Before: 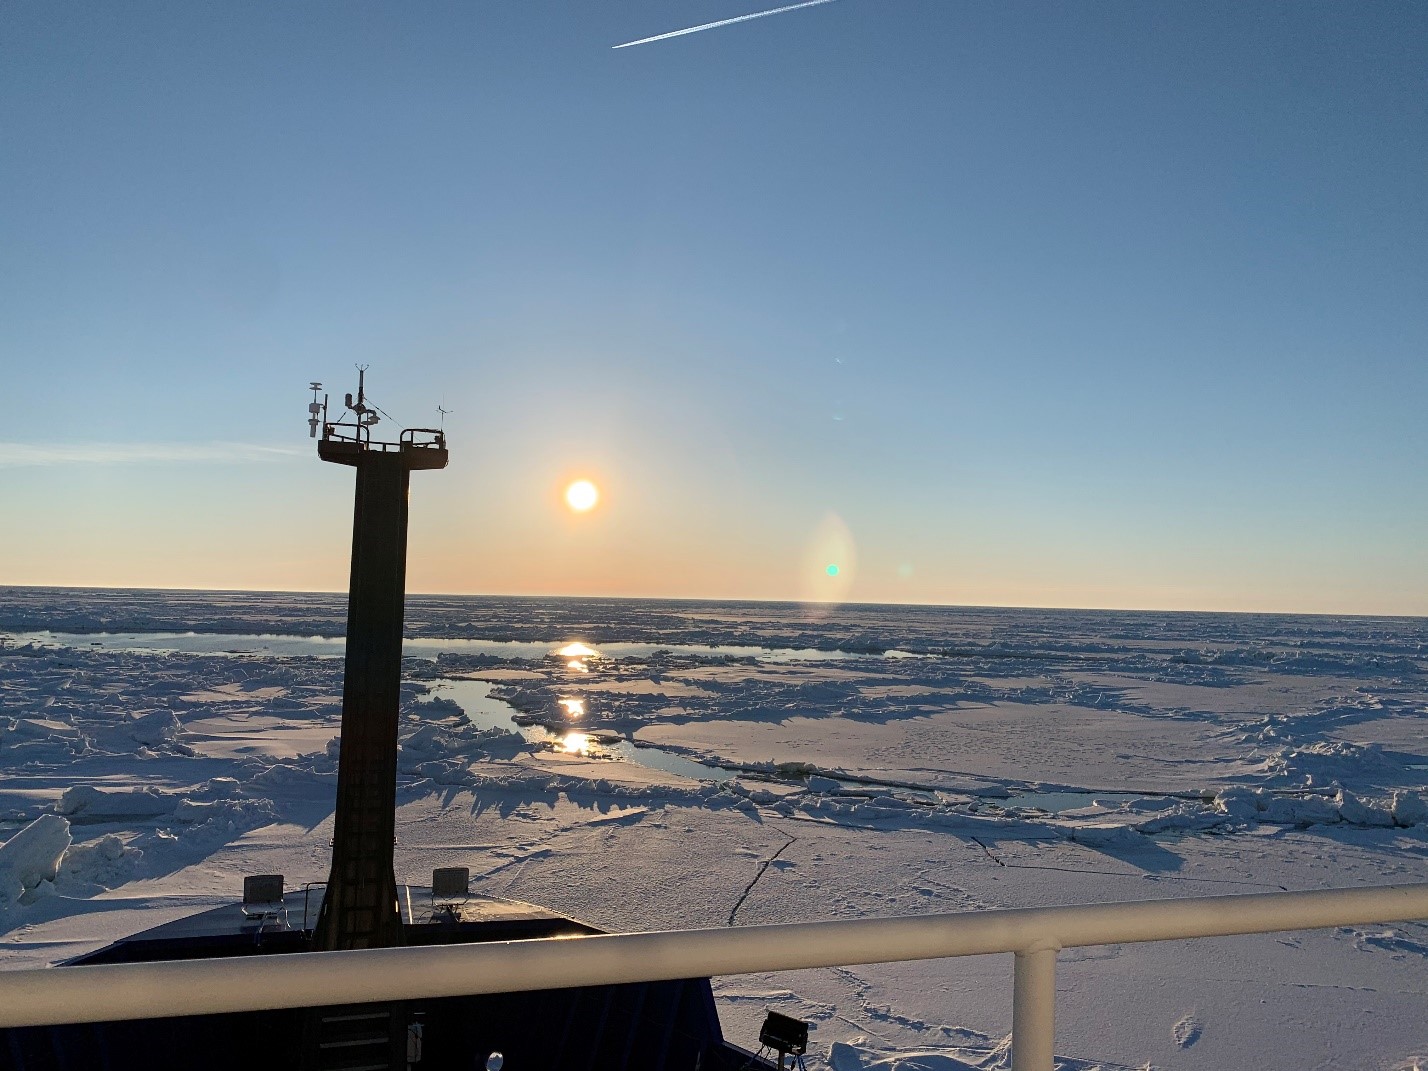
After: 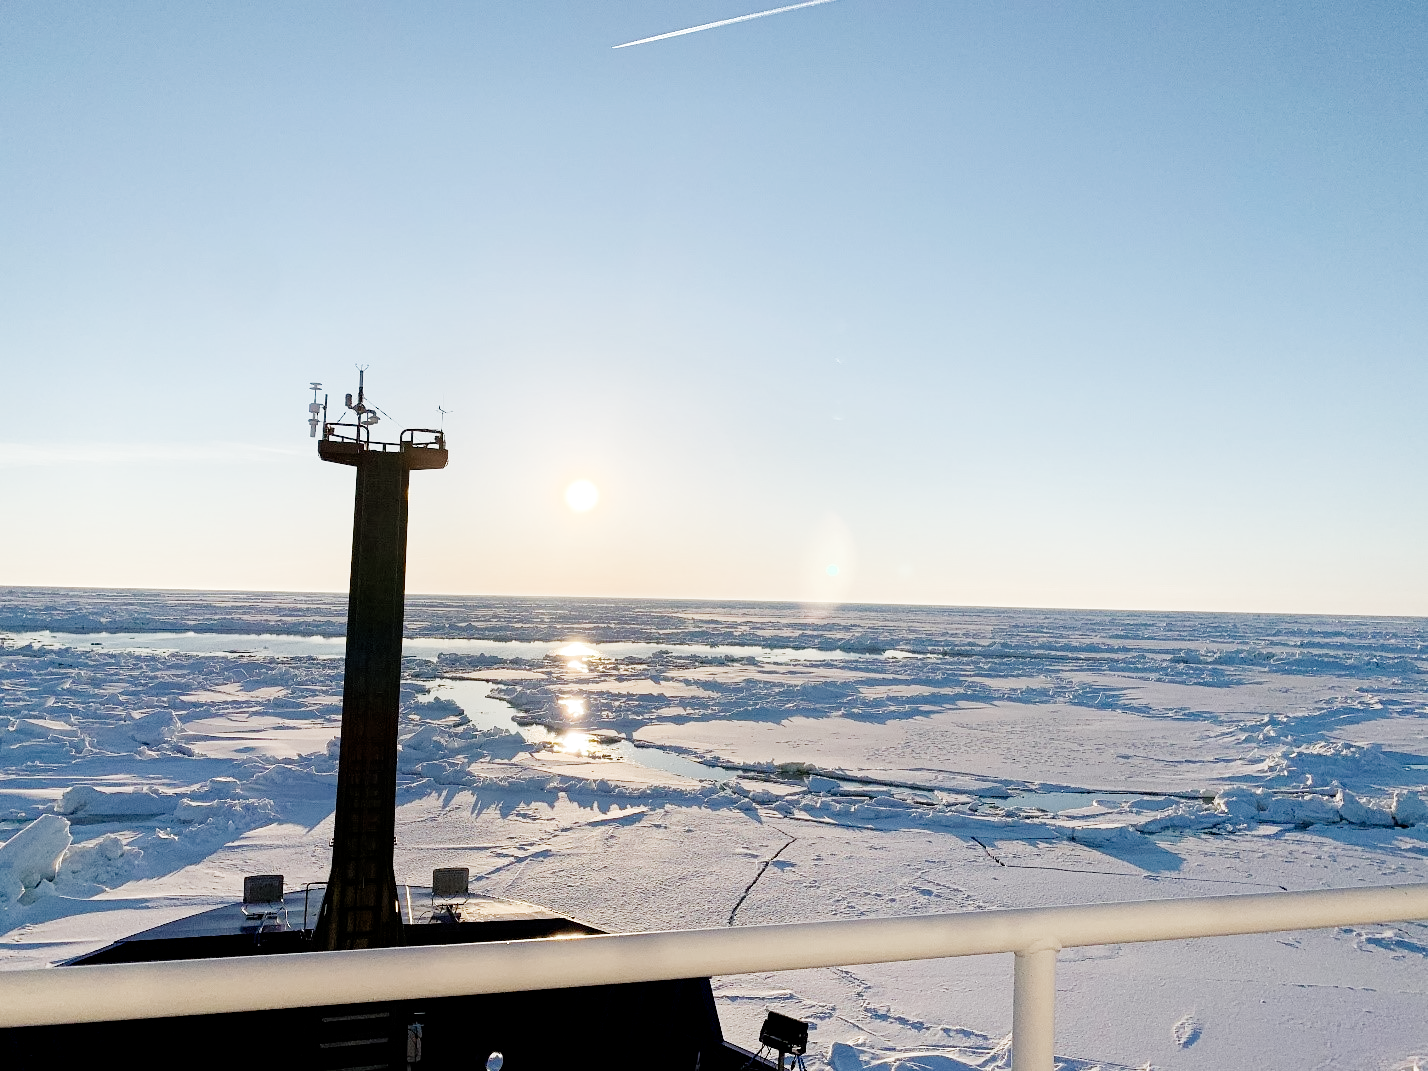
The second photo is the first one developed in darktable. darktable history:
exposure: exposure 2.25 EV, compensate highlight preservation false
filmic rgb: middle gray luminance 30%, black relative exposure -9 EV, white relative exposure 7 EV, threshold 6 EV, target black luminance 0%, hardness 2.94, latitude 2.04%, contrast 0.963, highlights saturation mix 5%, shadows ↔ highlights balance 12.16%, add noise in highlights 0, preserve chrominance no, color science v3 (2019), use custom middle-gray values true, iterations of high-quality reconstruction 0, contrast in highlights soft, enable highlight reconstruction true
color balance: contrast 10%
astrophoto denoise: luma 0%
